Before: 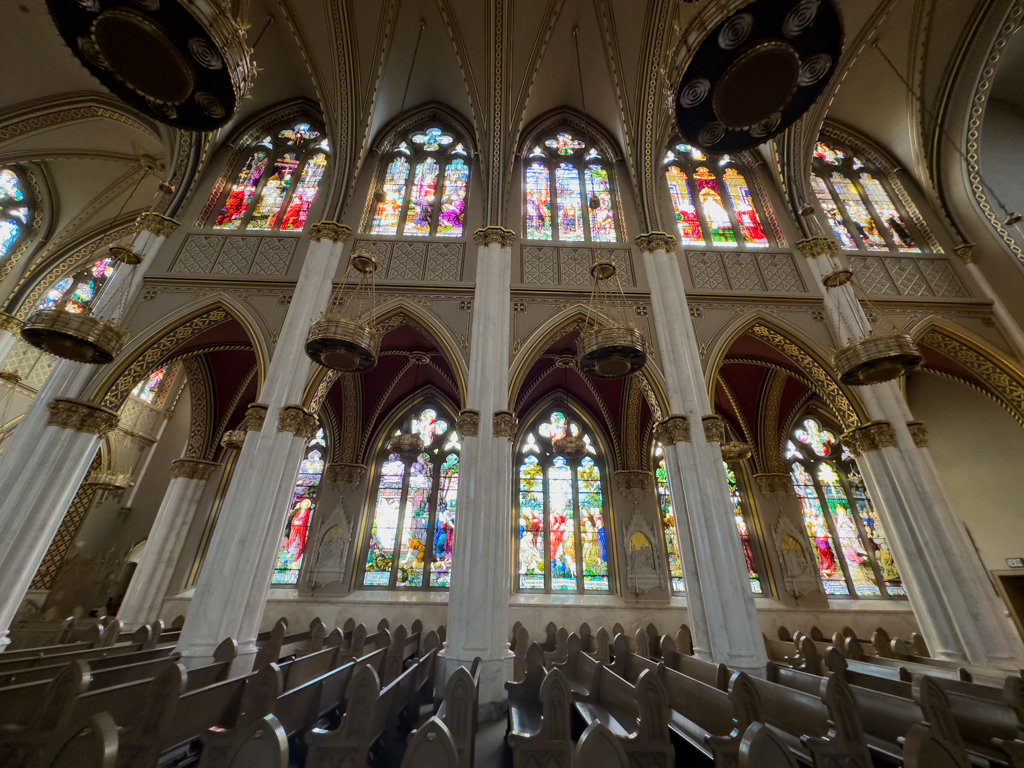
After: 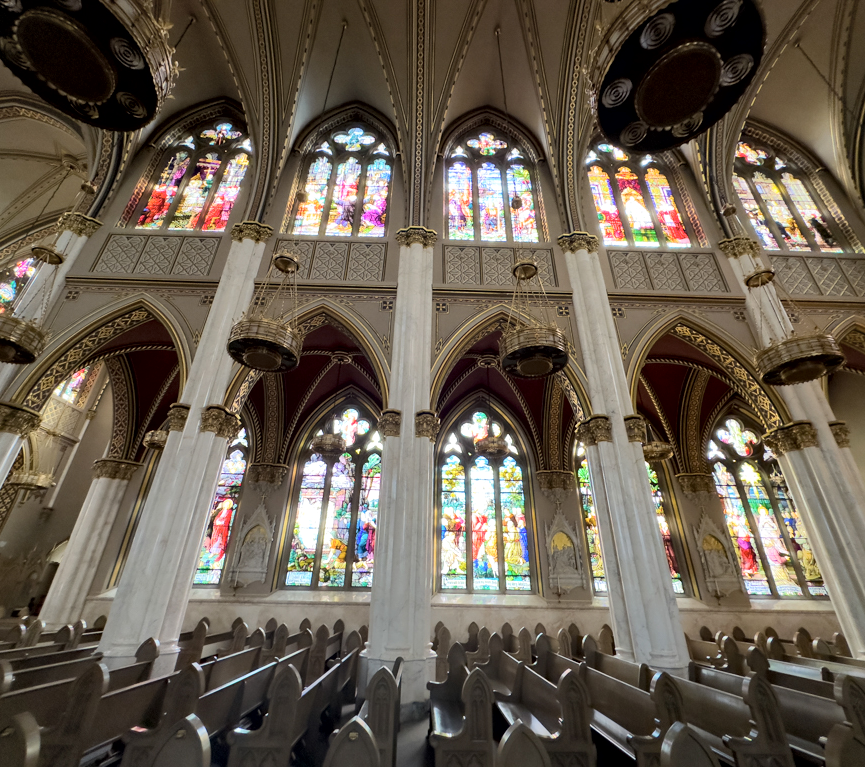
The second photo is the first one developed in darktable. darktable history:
contrast brightness saturation: brightness 0.121
crop: left 7.683%, right 7.806%
local contrast: mode bilateral grid, contrast 100, coarseness 100, detail 165%, midtone range 0.2
